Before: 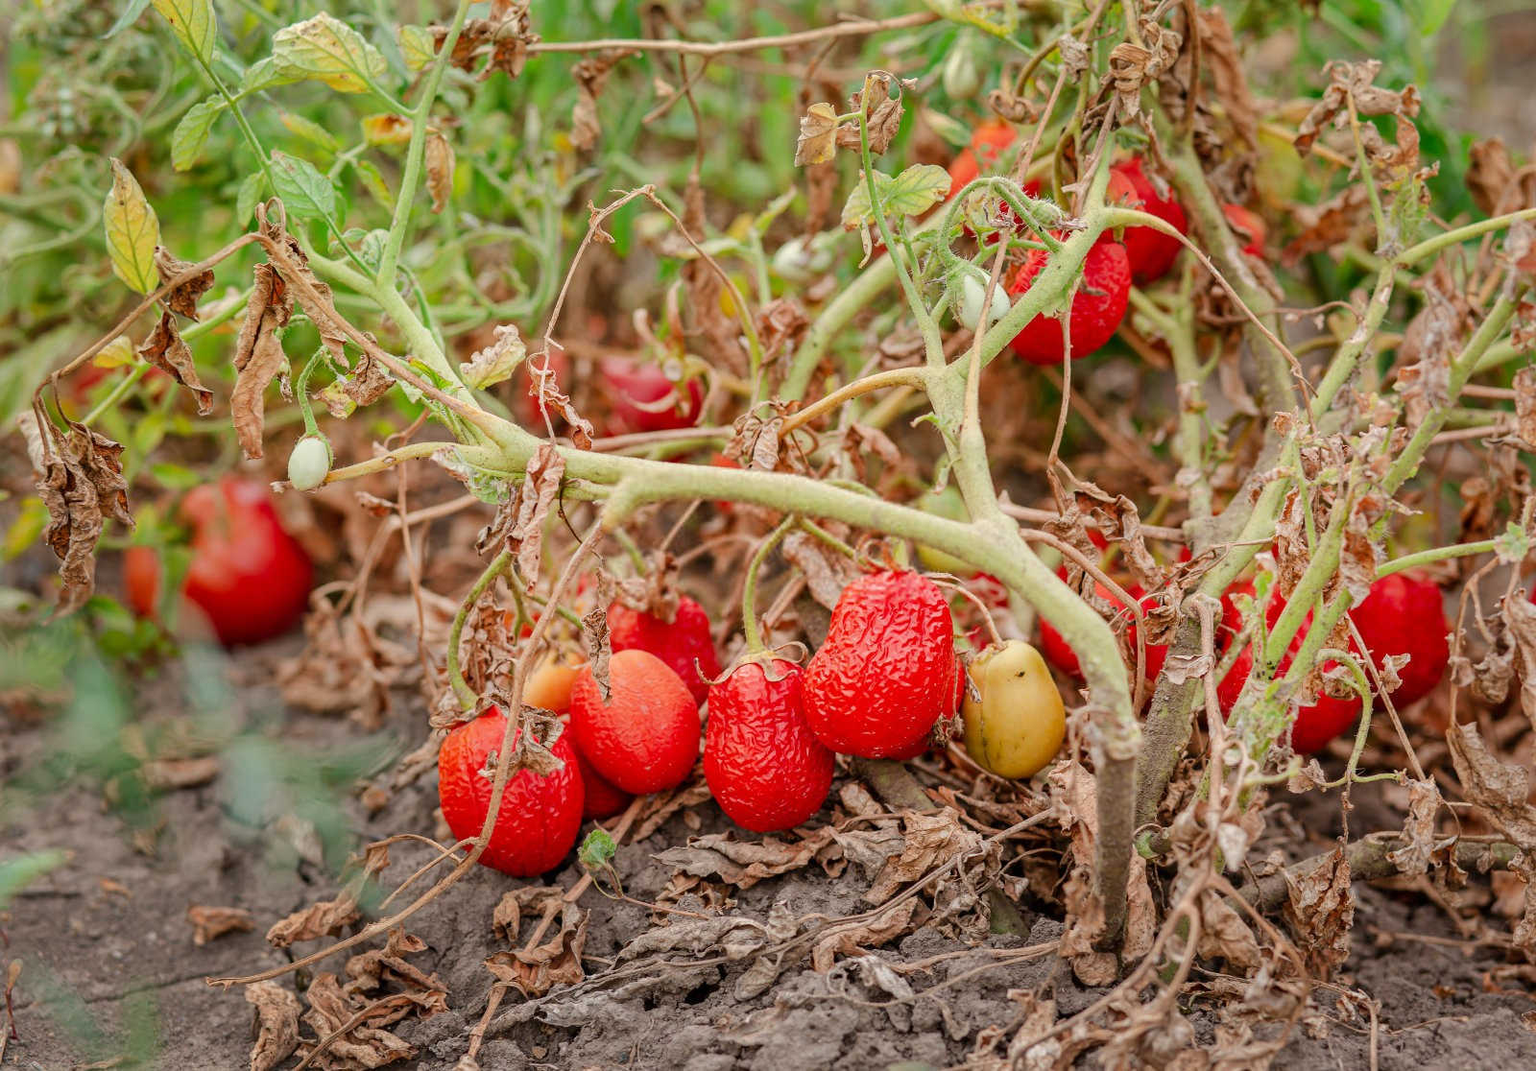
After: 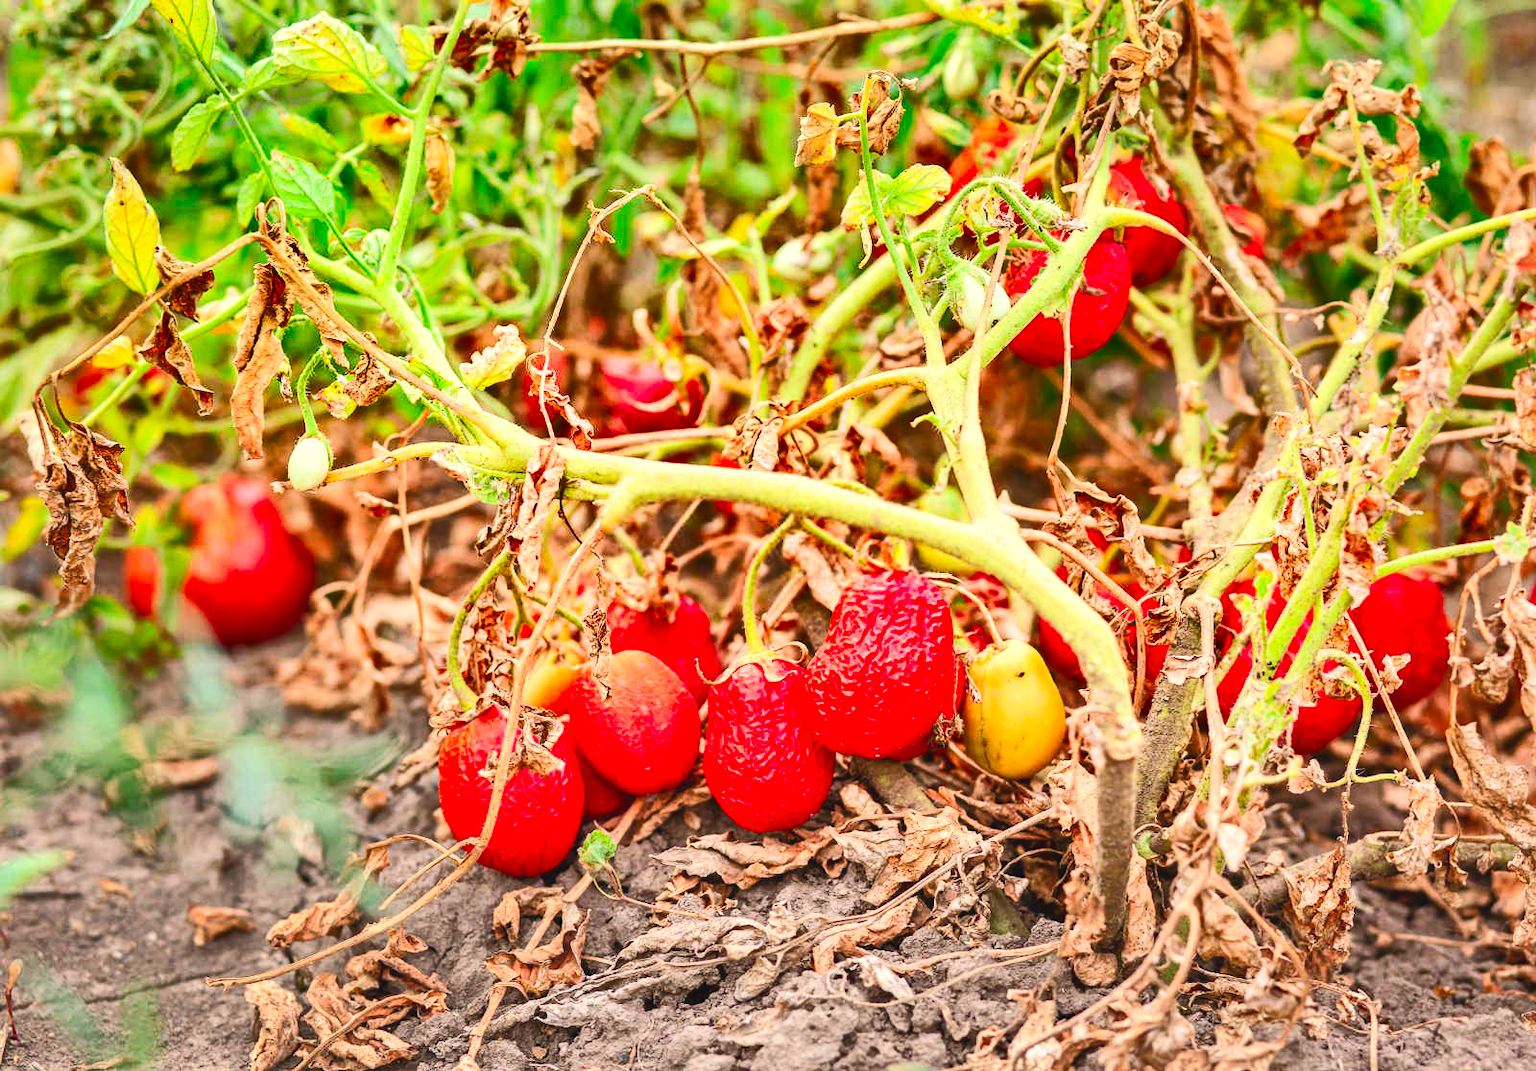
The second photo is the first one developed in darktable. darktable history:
shadows and highlights: radius 100.41, shadows 50.55, highlights -64.36, highlights color adjustment 49.82%, soften with gaussian
contrast brightness saturation: contrast 0.24, brightness 0.26, saturation 0.39
exposure: black level correction -0.002, exposure 0.708 EV, compensate exposure bias true, compensate highlight preservation false
